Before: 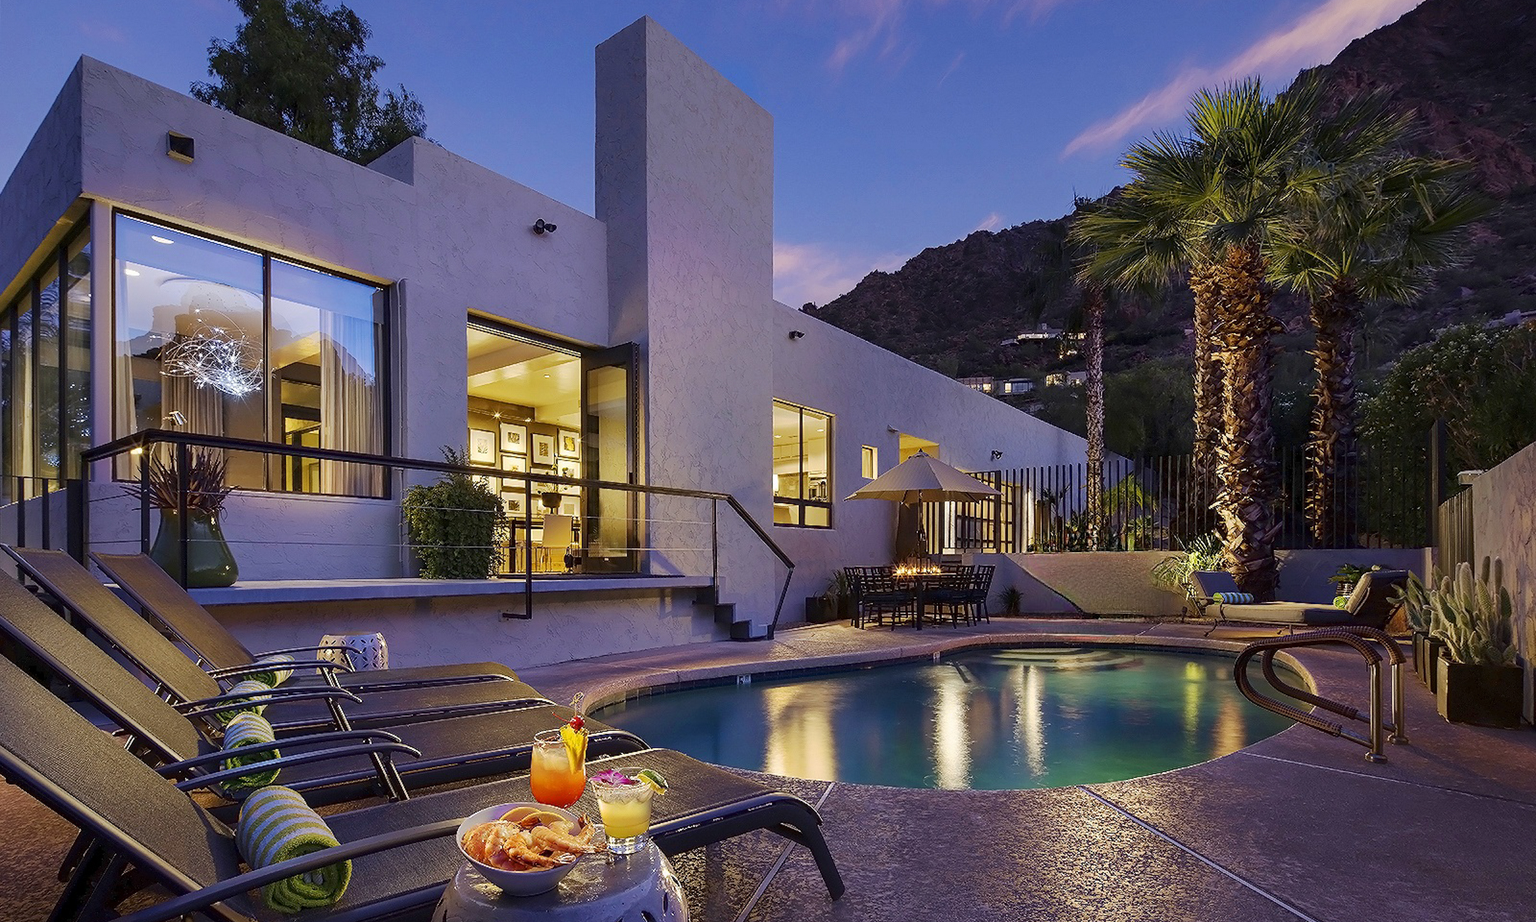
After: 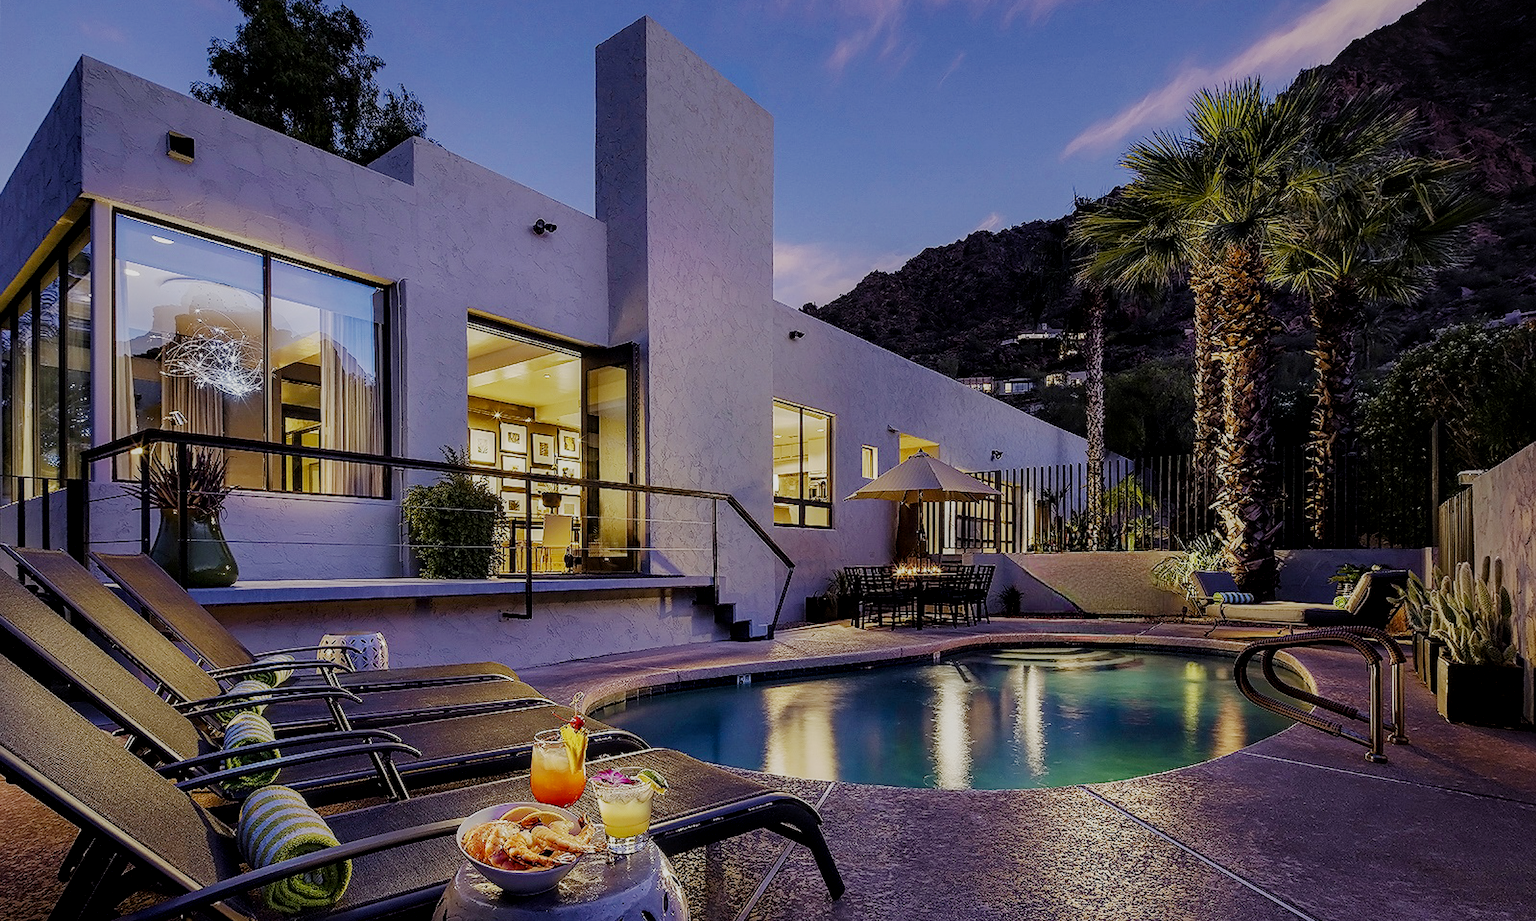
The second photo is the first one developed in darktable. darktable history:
local contrast: on, module defaults
filmic rgb: black relative exposure -7.09 EV, white relative exposure 5.38 EV, hardness 3.02, add noise in highlights 0.001, preserve chrominance no, color science v3 (2019), use custom middle-gray values true, contrast in highlights soft
sharpen: amount 0.204
